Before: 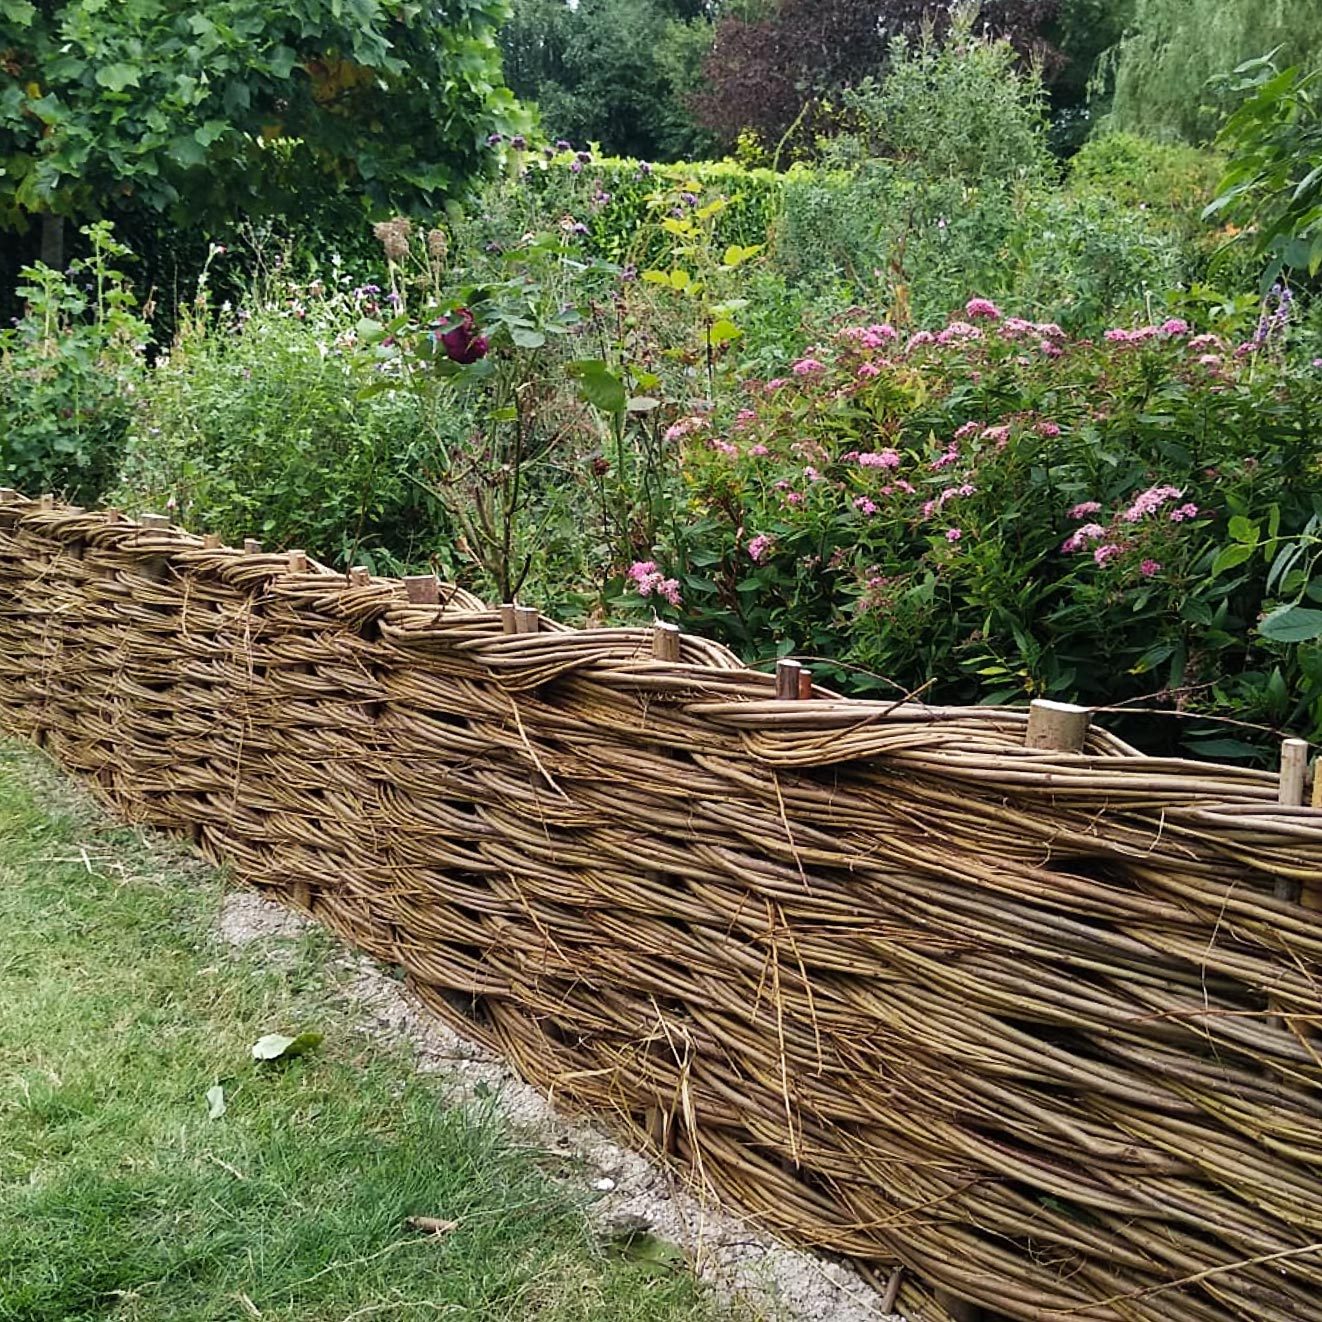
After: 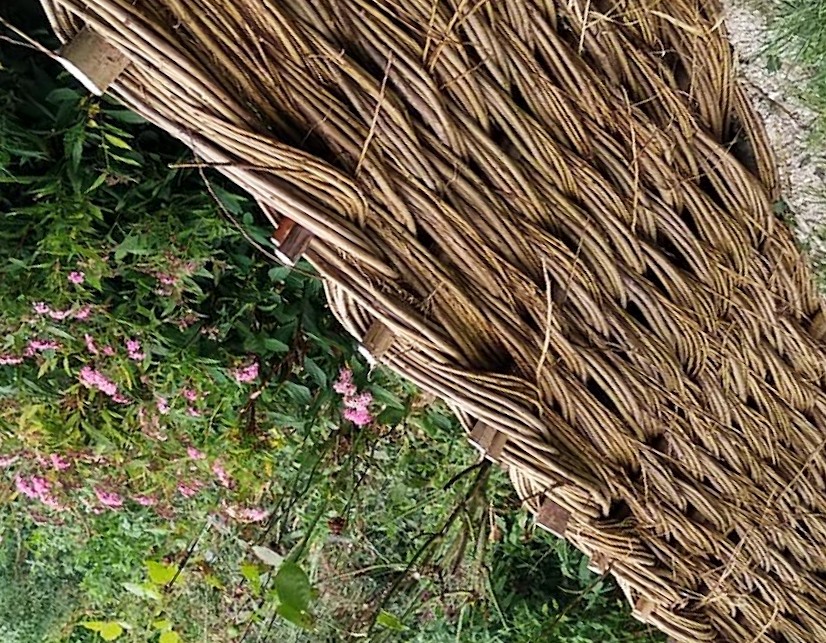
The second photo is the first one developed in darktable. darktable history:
local contrast: mode bilateral grid, contrast 19, coarseness 50, detail 119%, midtone range 0.2
crop and rotate: angle 147.35°, left 9.204%, top 15.642%, right 4.444%, bottom 17.135%
